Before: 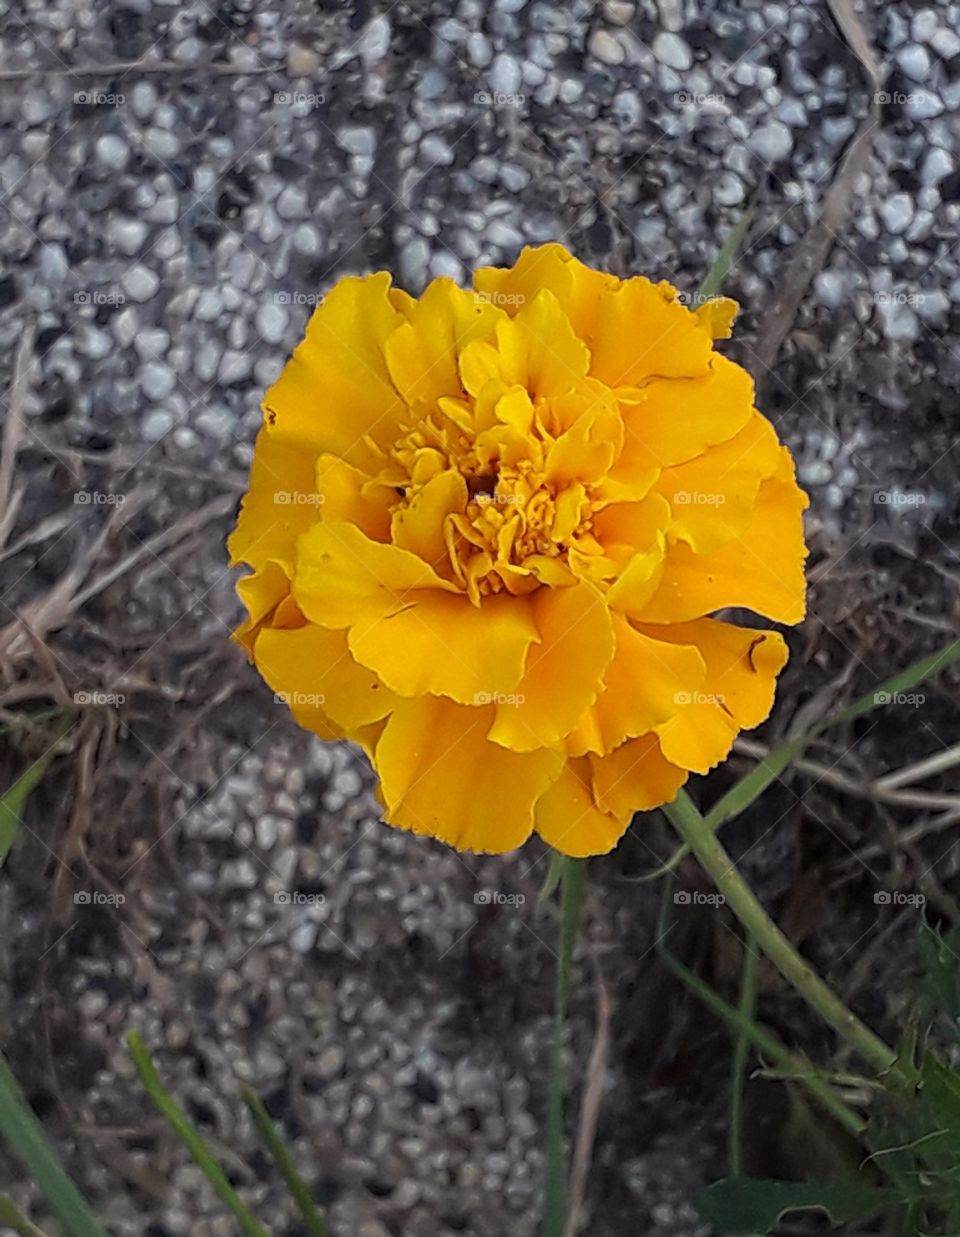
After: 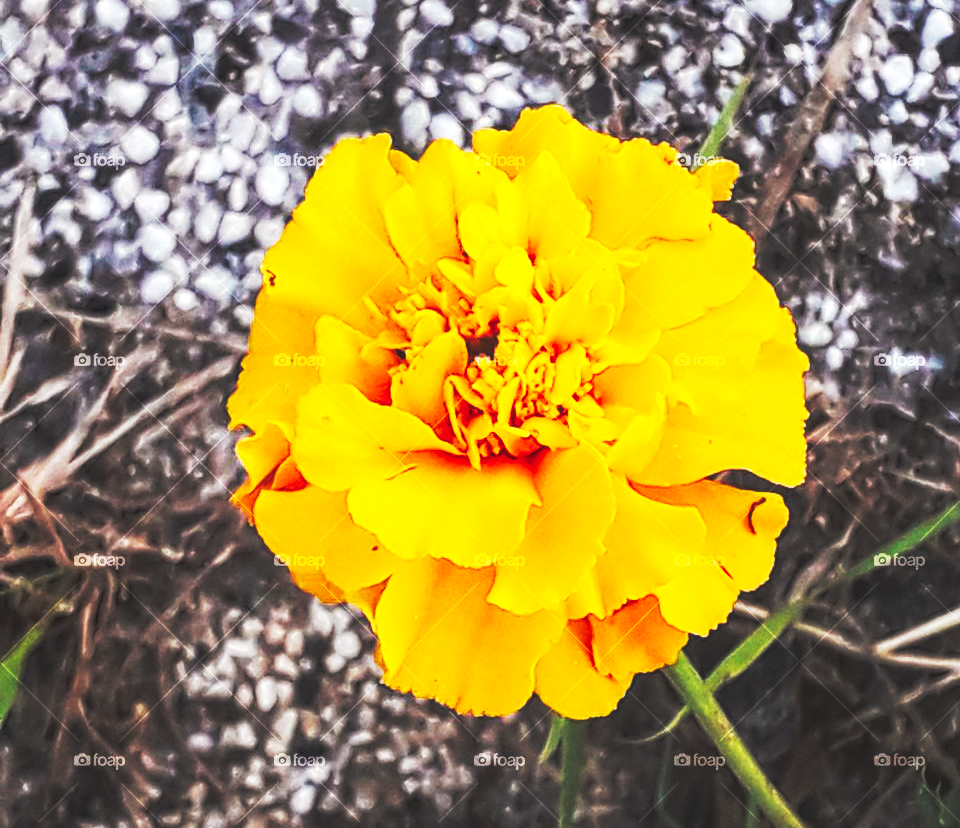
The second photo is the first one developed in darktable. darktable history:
crop: top 11.167%, bottom 21.882%
local contrast: on, module defaults
color balance rgb: power › chroma 0.696%, power › hue 60°, perceptual saturation grading › global saturation 0.285%, global vibrance 20%
base curve: curves: ch0 [(0, 0.015) (0.085, 0.116) (0.134, 0.298) (0.19, 0.545) (0.296, 0.764) (0.599, 0.982) (1, 1)], preserve colors none
